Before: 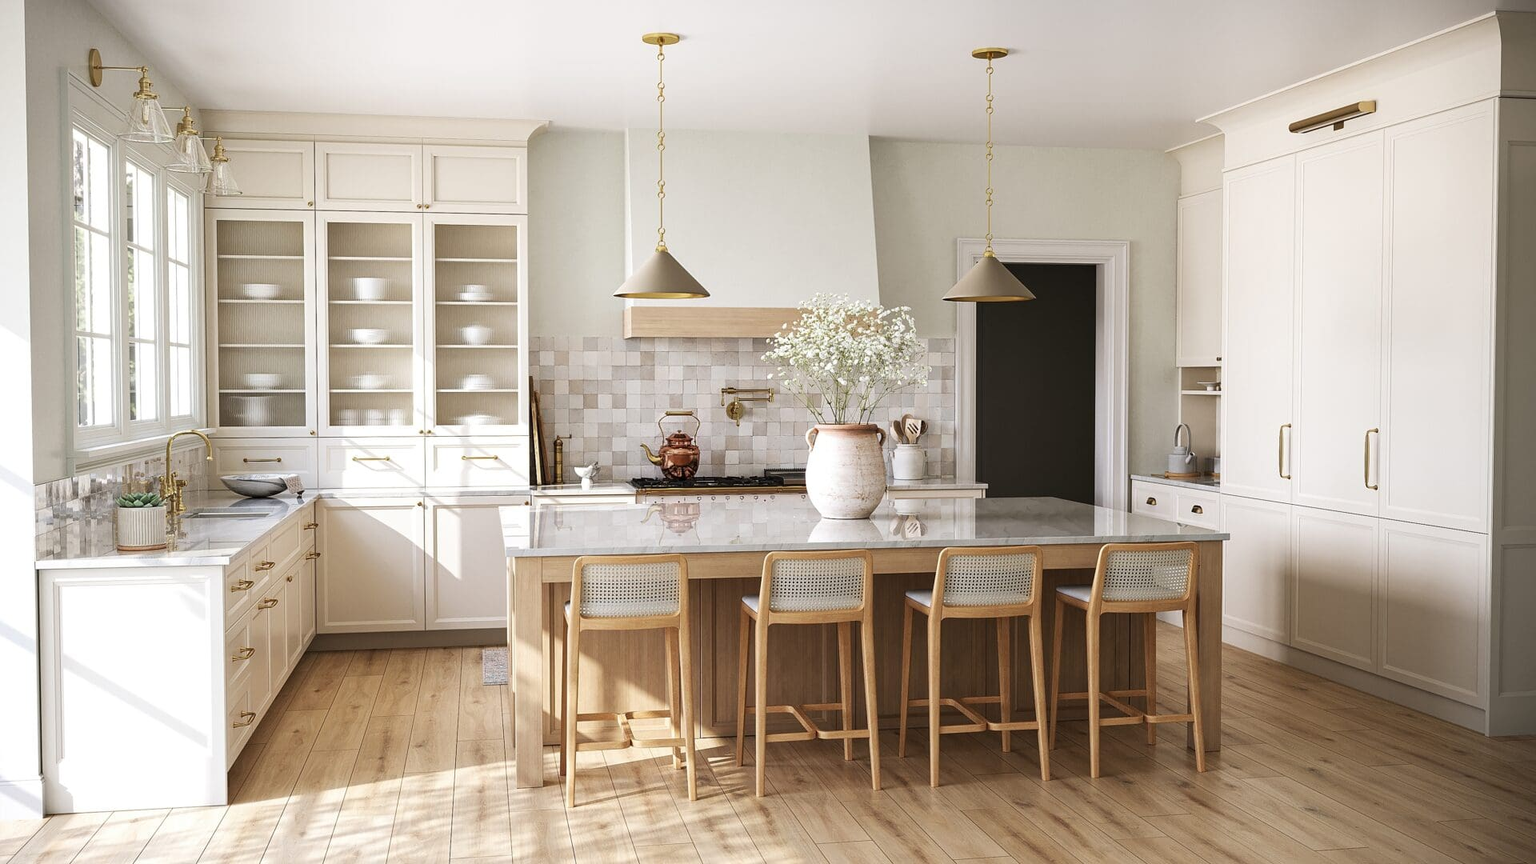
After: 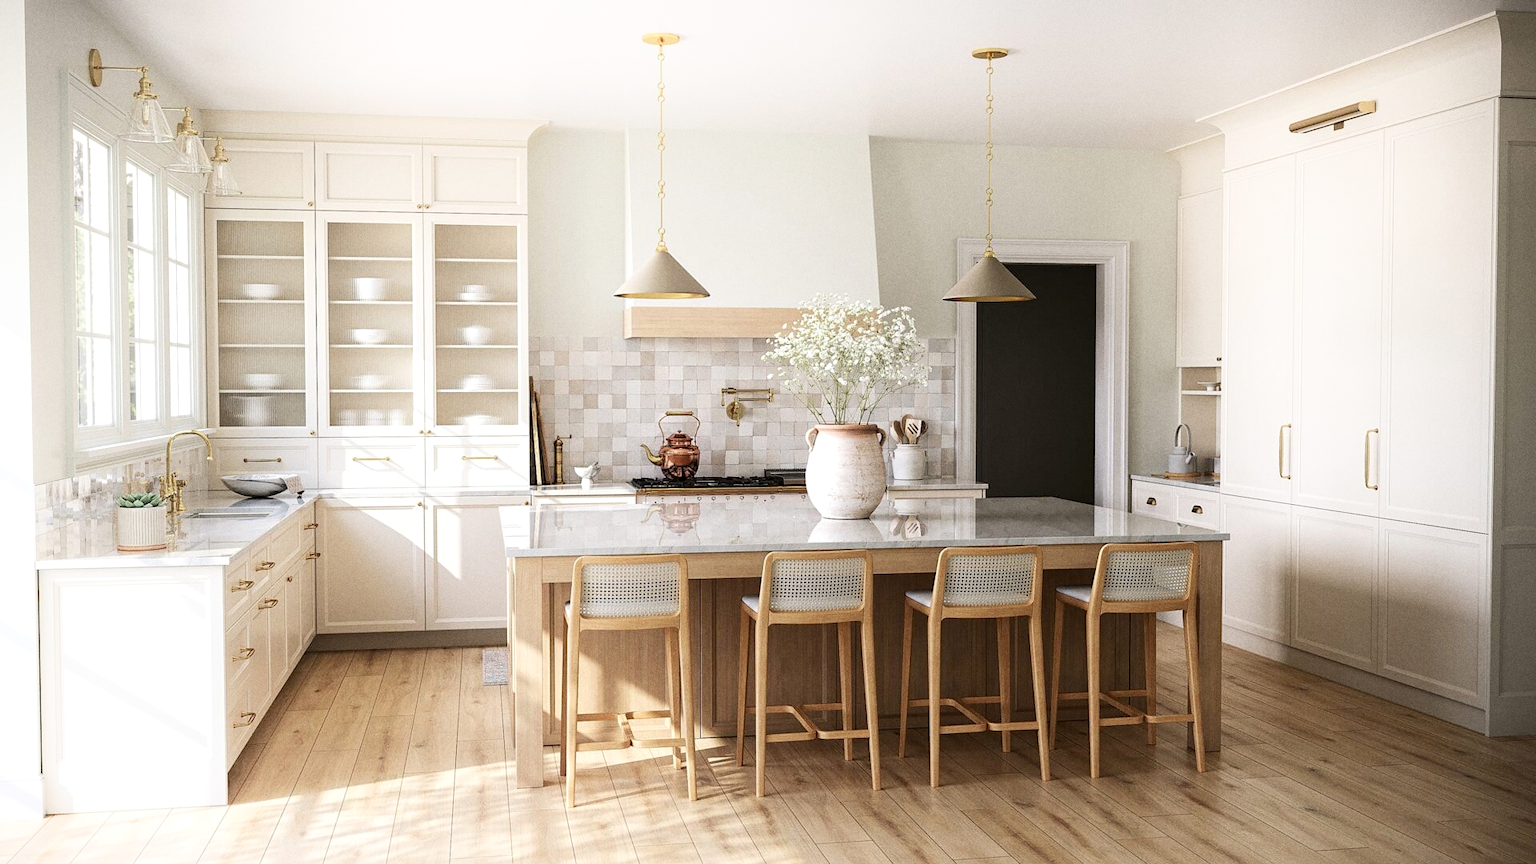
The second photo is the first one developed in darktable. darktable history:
local contrast: mode bilateral grid, contrast 20, coarseness 50, detail 120%, midtone range 0.2
grain: coarseness 0.09 ISO
shadows and highlights: shadows -40.15, highlights 62.88, soften with gaussian
color balance: mode lift, gamma, gain (sRGB), lift [0.97, 1, 1, 1], gamma [1.03, 1, 1, 1]
